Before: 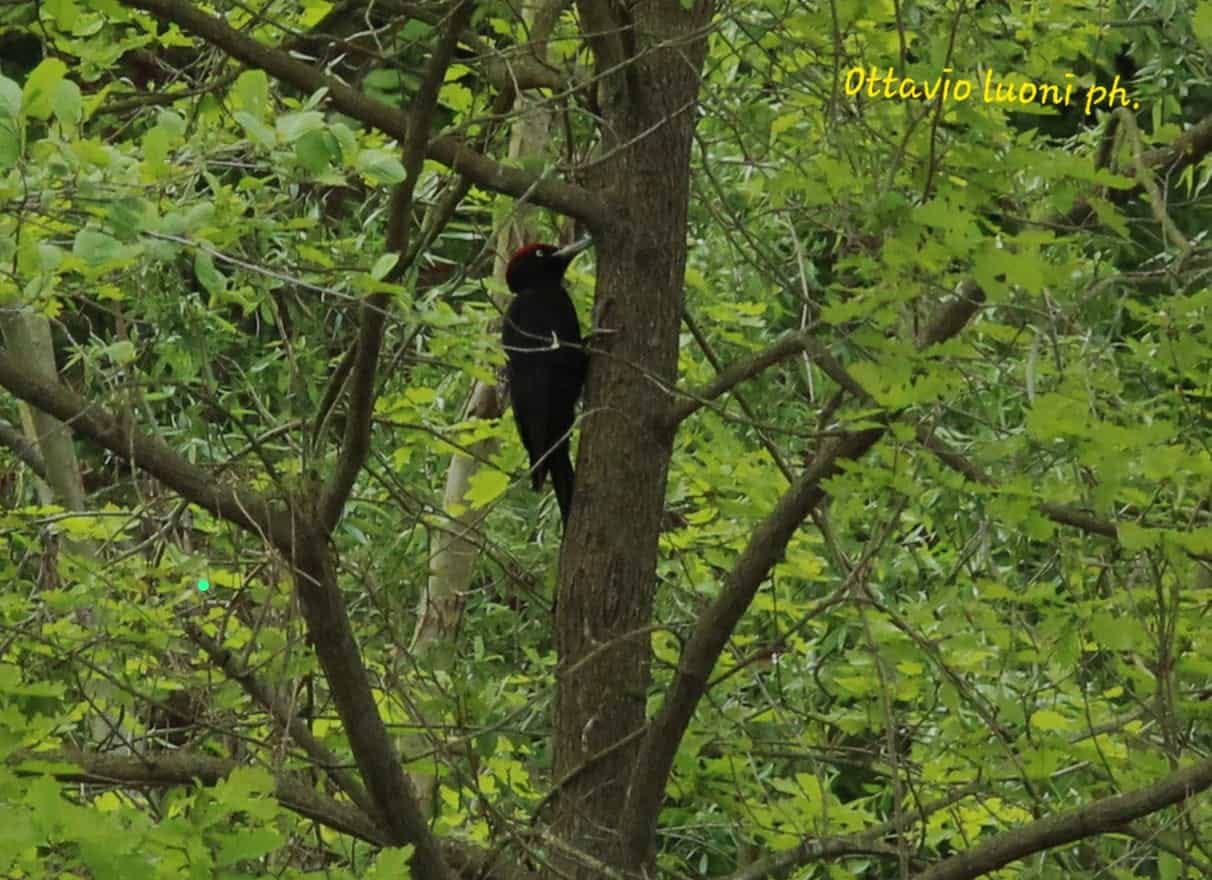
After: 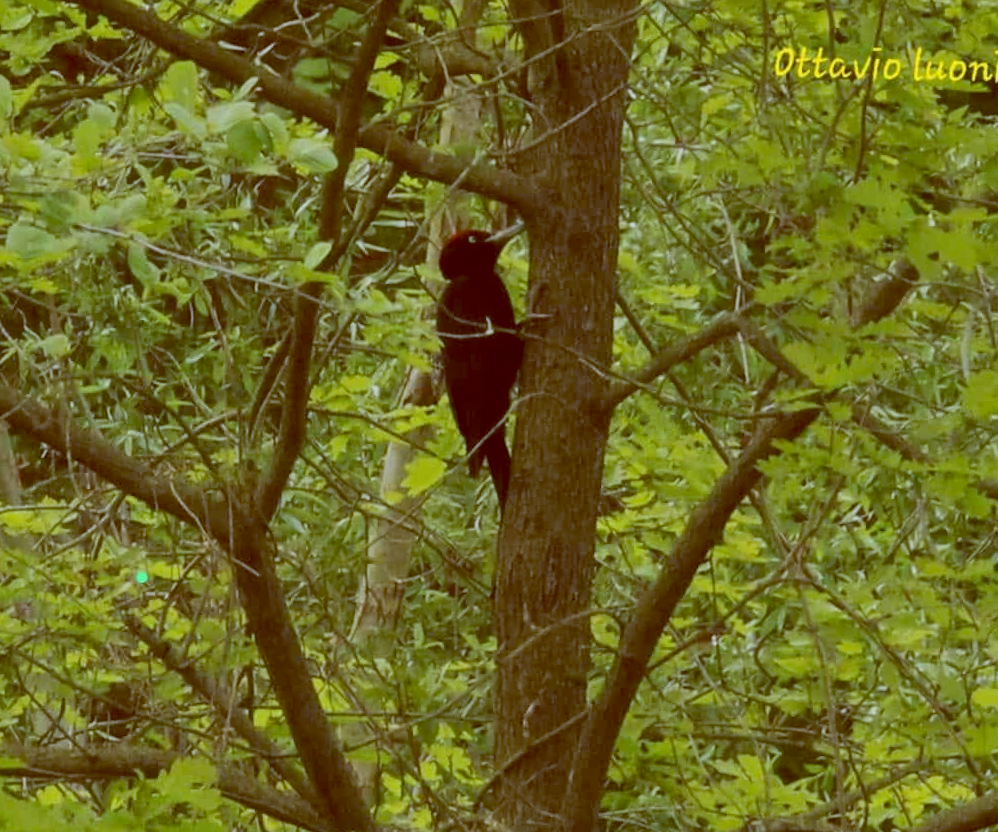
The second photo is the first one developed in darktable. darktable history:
crop and rotate: angle 1°, left 4.281%, top 0.642%, right 11.383%, bottom 2.486%
color balance: lift [1, 1.011, 0.999, 0.989], gamma [1.109, 1.045, 1.039, 0.955], gain [0.917, 0.936, 0.952, 1.064], contrast 2.32%, contrast fulcrum 19%, output saturation 101%
white balance: red 0.984, blue 1.059
shadows and highlights: radius 264.75, soften with gaussian
haze removal: strength -0.05
